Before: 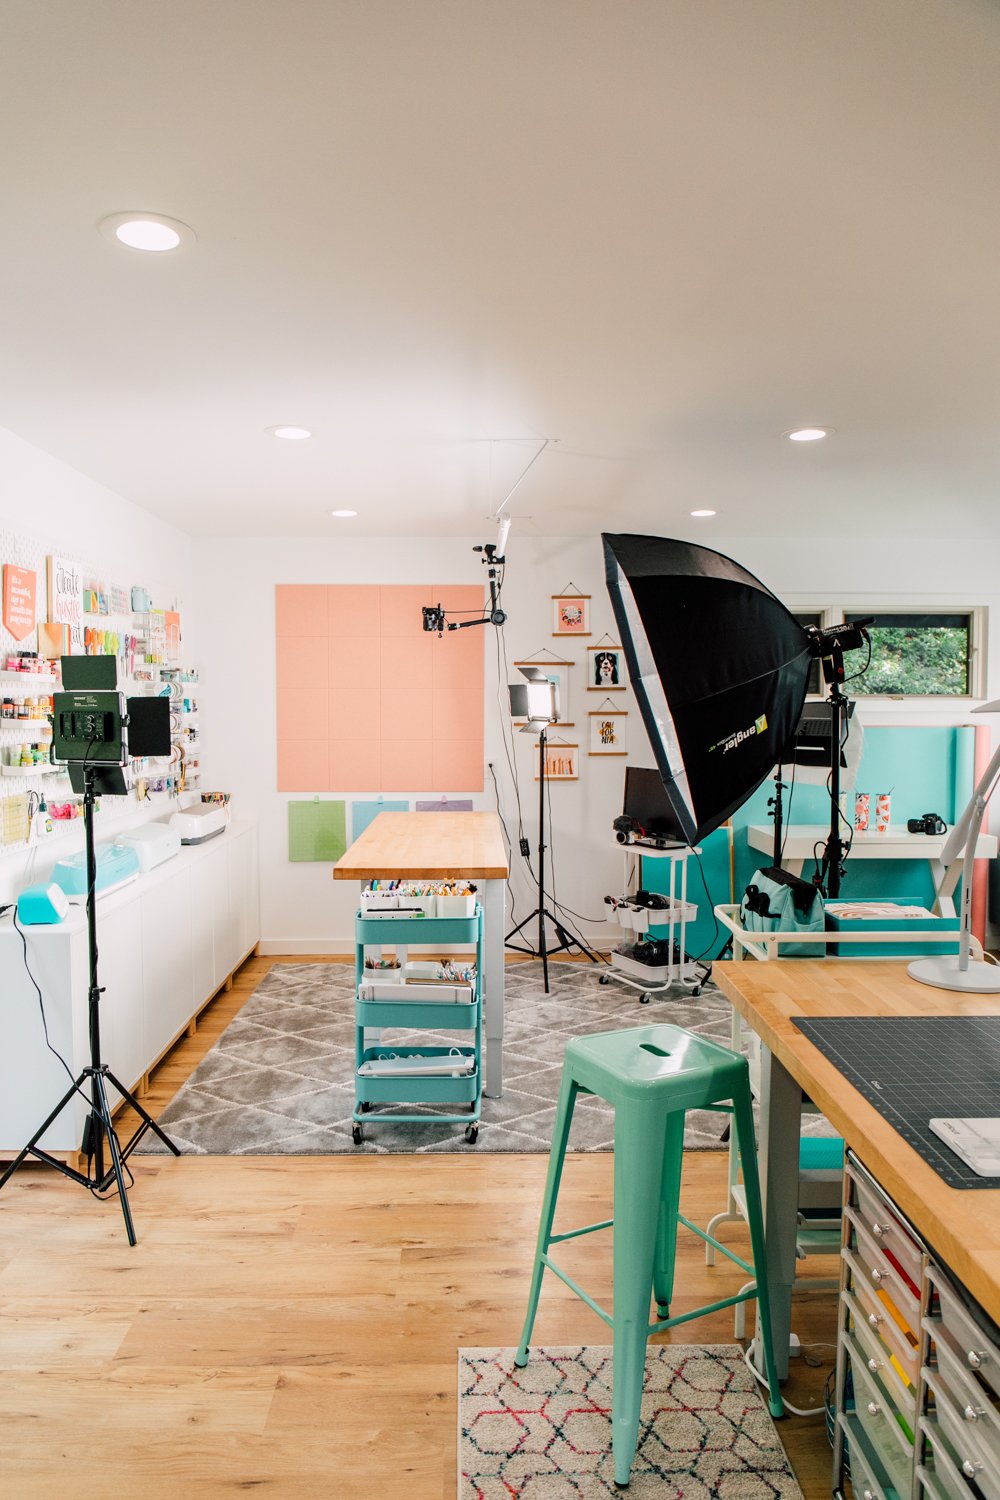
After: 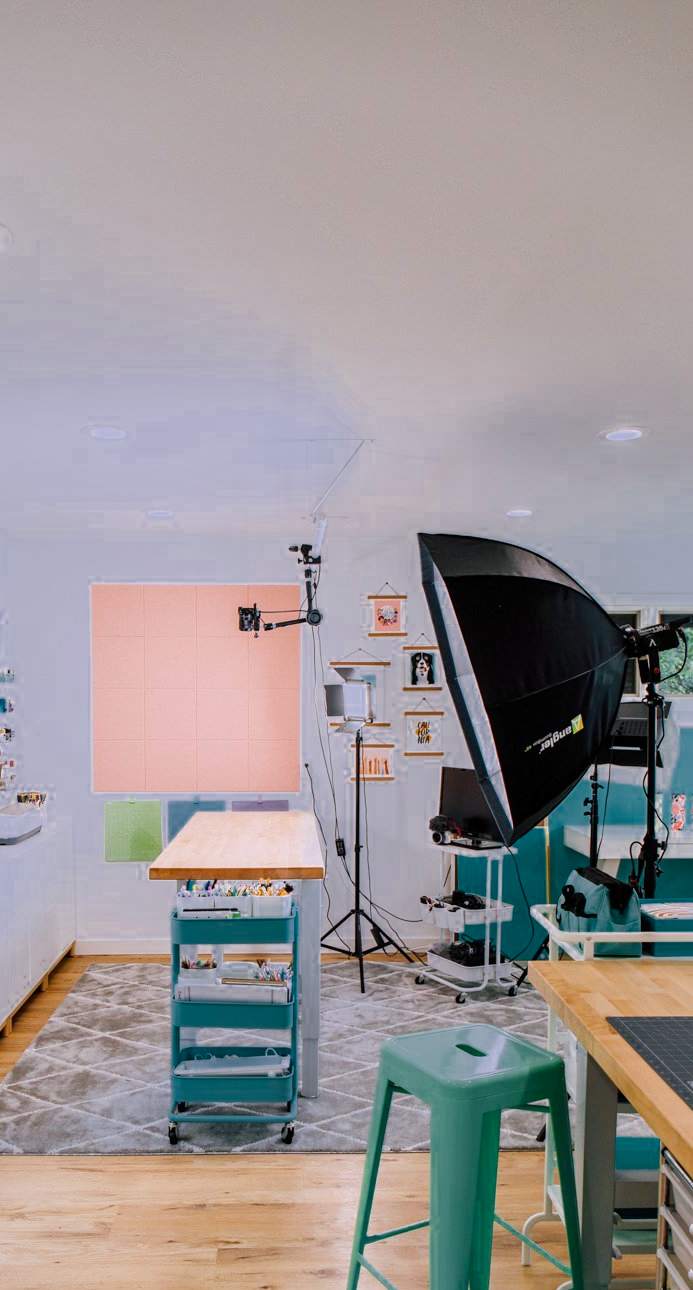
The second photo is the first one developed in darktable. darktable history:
crop: left 18.479%, right 12.2%, bottom 13.971%
white balance: red 0.967, blue 1.119, emerald 0.756
shadows and highlights: radius 125.46, shadows 30.51, highlights -30.51, low approximation 0.01, soften with gaussian
exposure: compensate highlight preservation false
color zones: curves: ch0 [(0, 0.497) (0.143, 0.5) (0.286, 0.5) (0.429, 0.483) (0.571, 0.116) (0.714, -0.006) (0.857, 0.28) (1, 0.497)]
